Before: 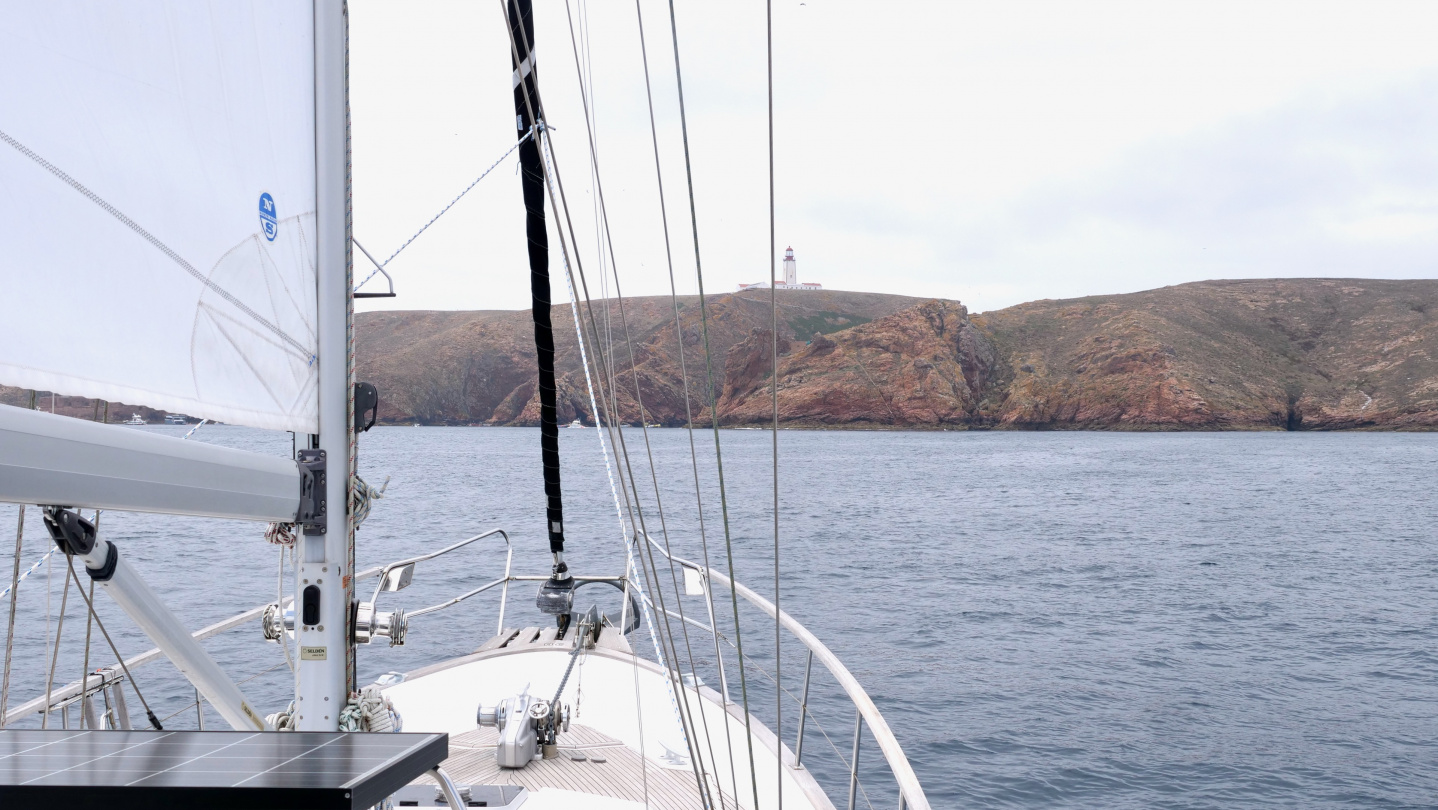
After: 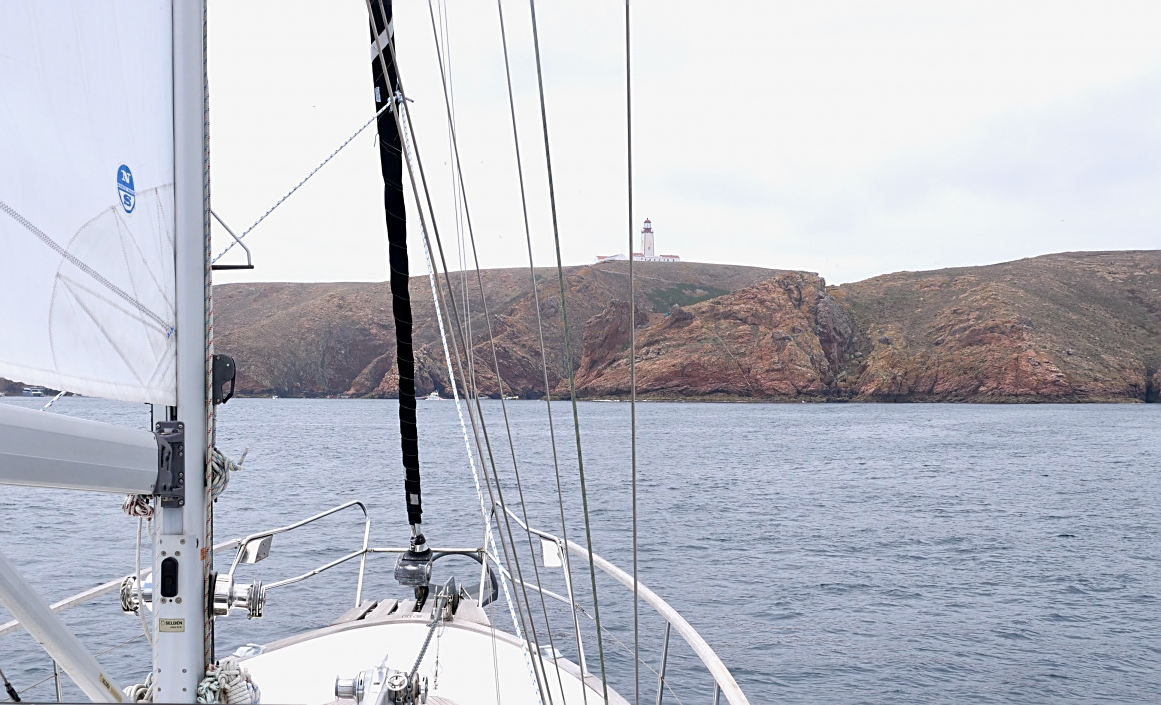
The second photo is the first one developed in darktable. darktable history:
crop: left 9.925%, top 3.537%, right 9.279%, bottom 9.4%
sharpen: on, module defaults
